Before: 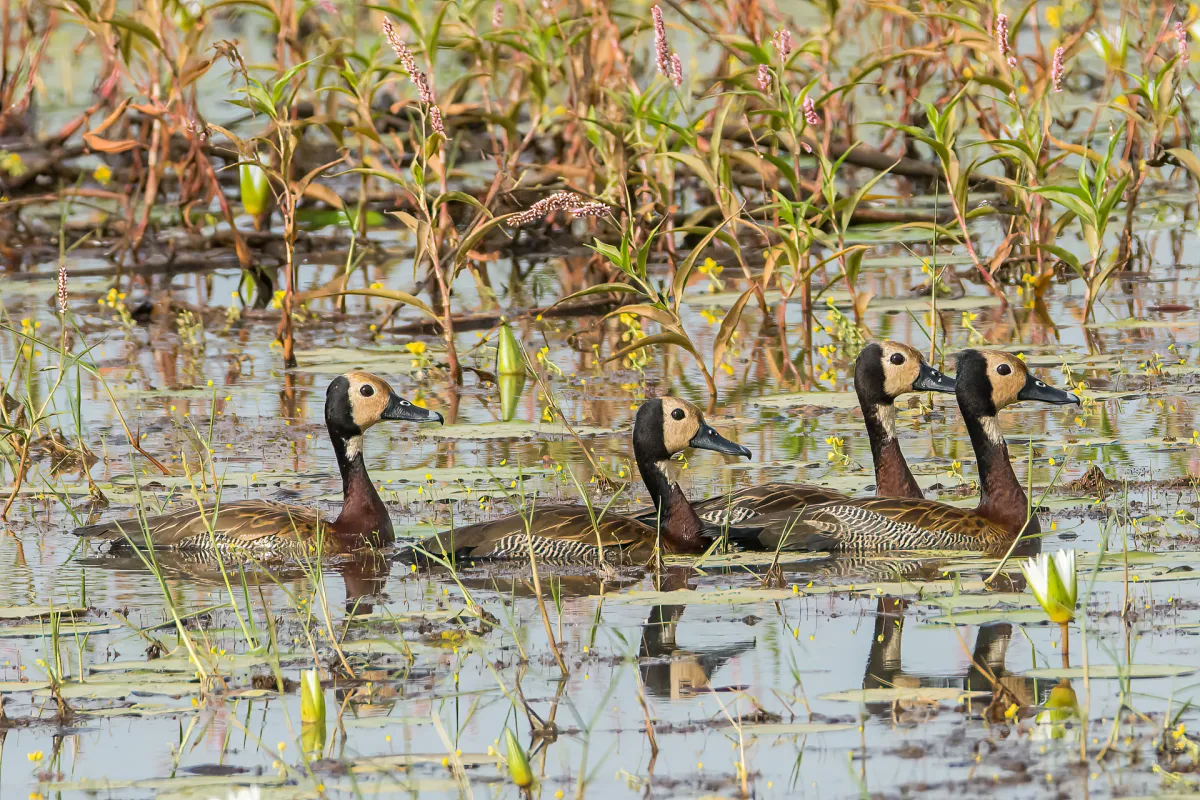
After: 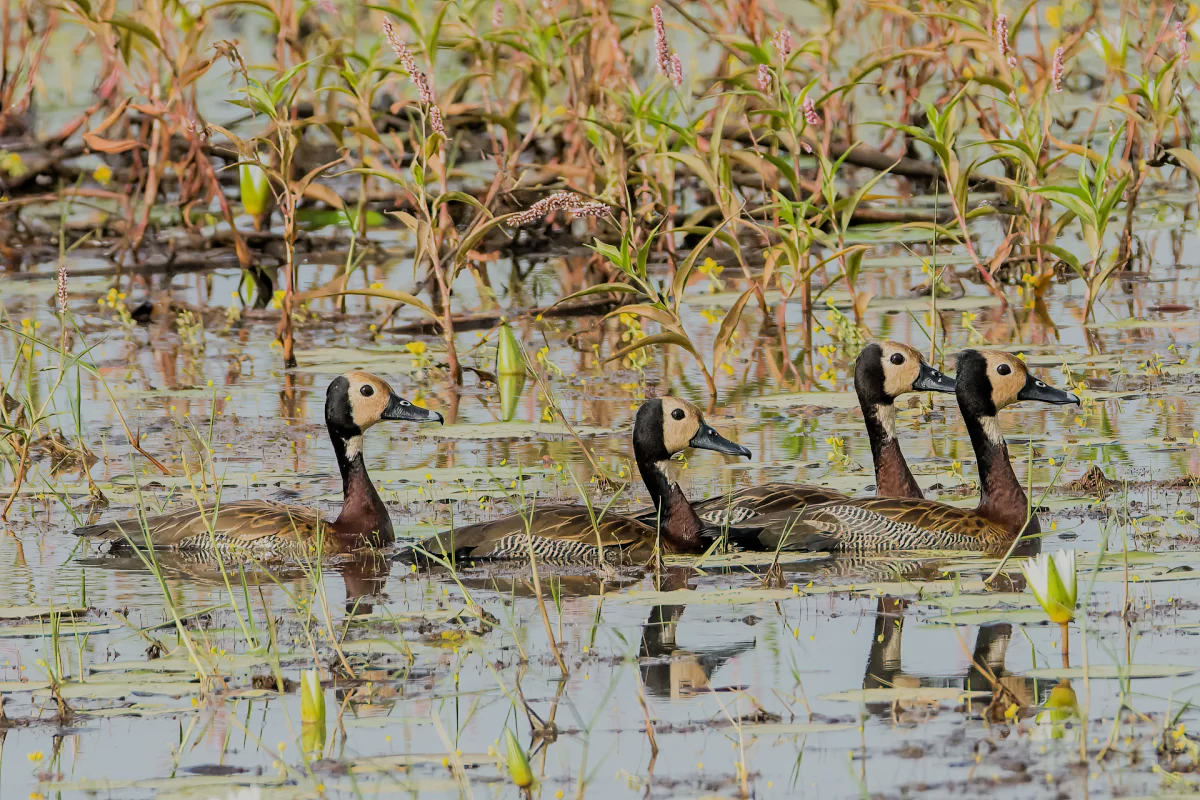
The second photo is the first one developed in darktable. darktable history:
filmic rgb: black relative exposure -7.08 EV, white relative exposure 5.38 EV, threshold 3.03 EV, hardness 3.03, enable highlight reconstruction true
